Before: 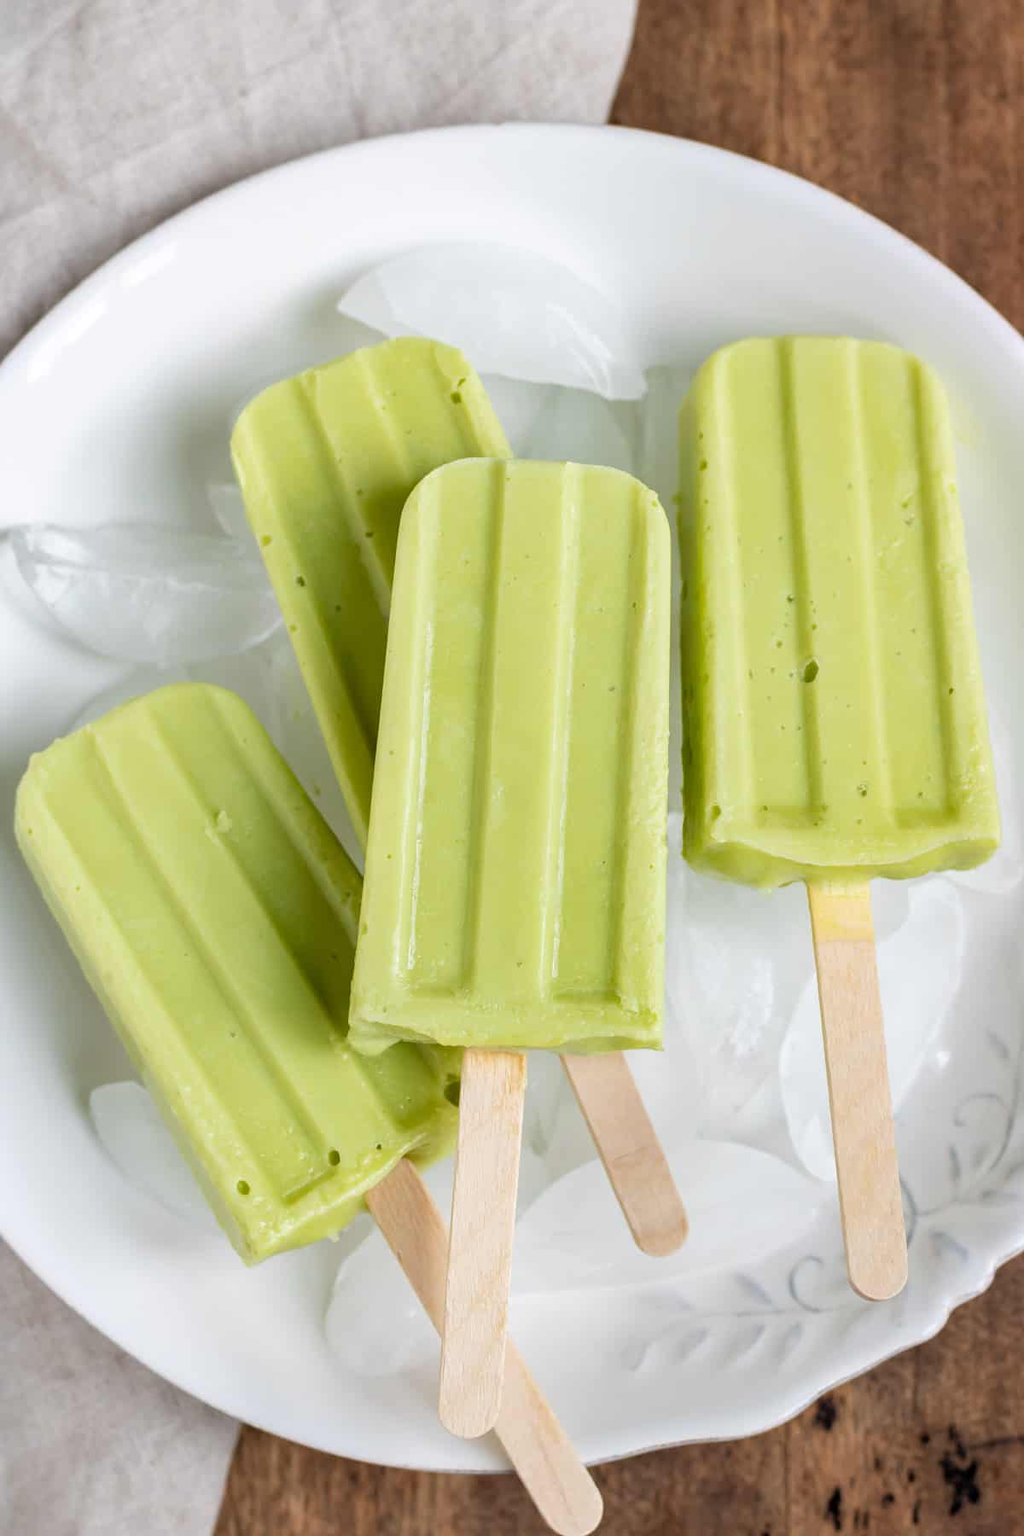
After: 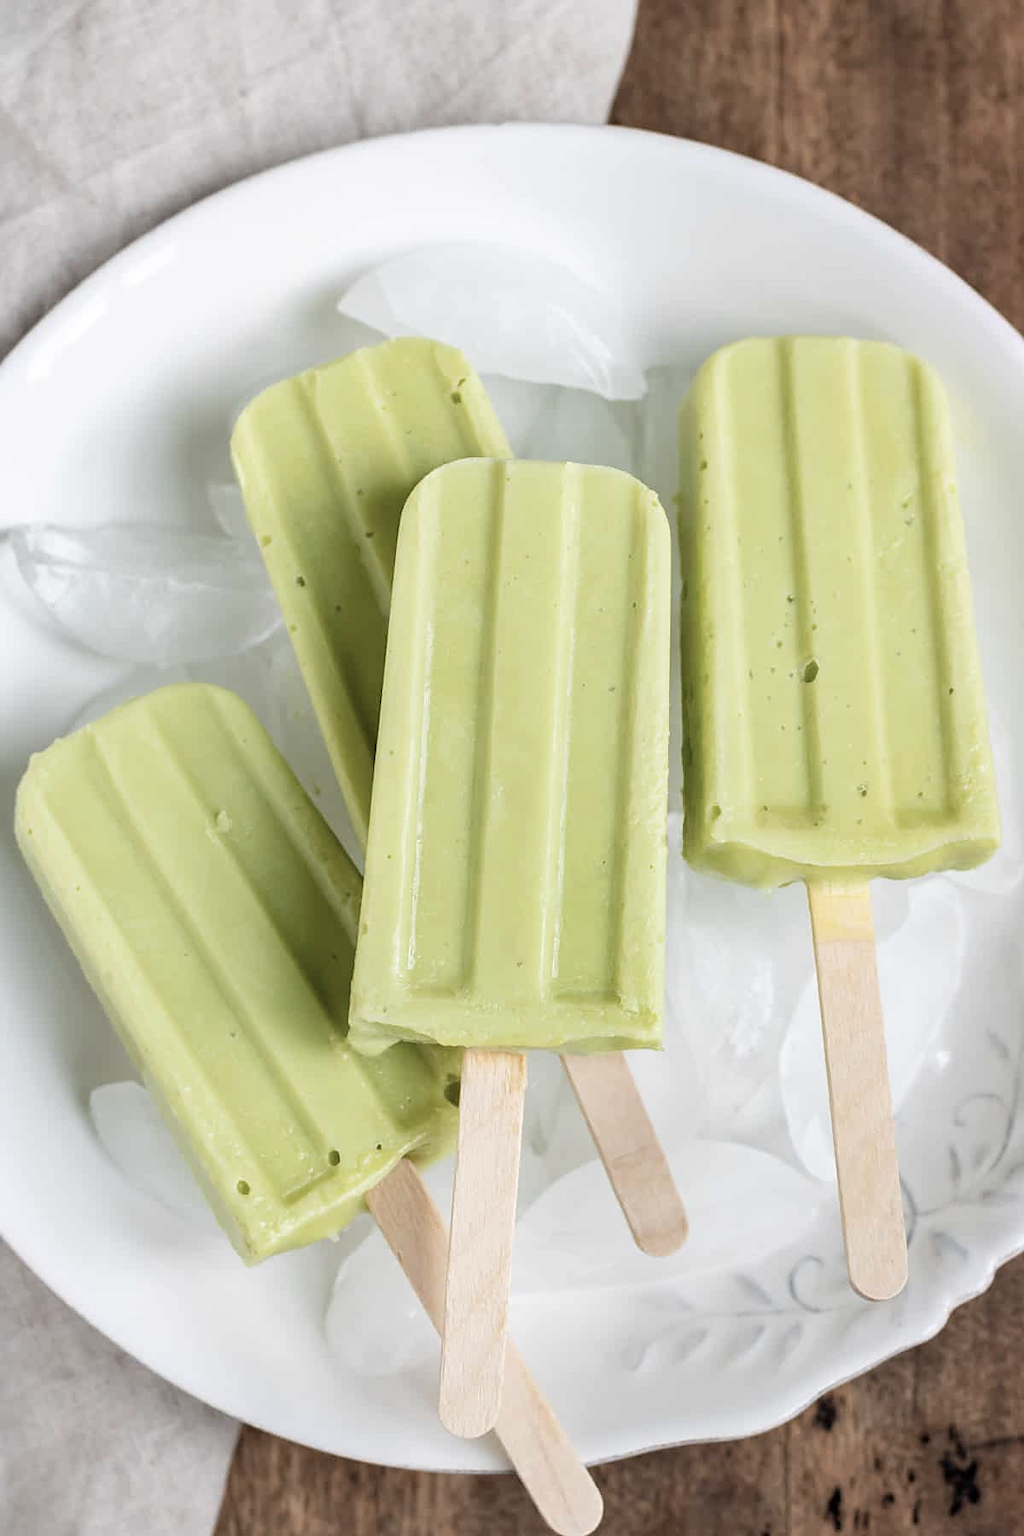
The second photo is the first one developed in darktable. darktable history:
sharpen: radius 1.559, amount 0.373, threshold 1.271
contrast brightness saturation: contrast 0.1, saturation -0.3
